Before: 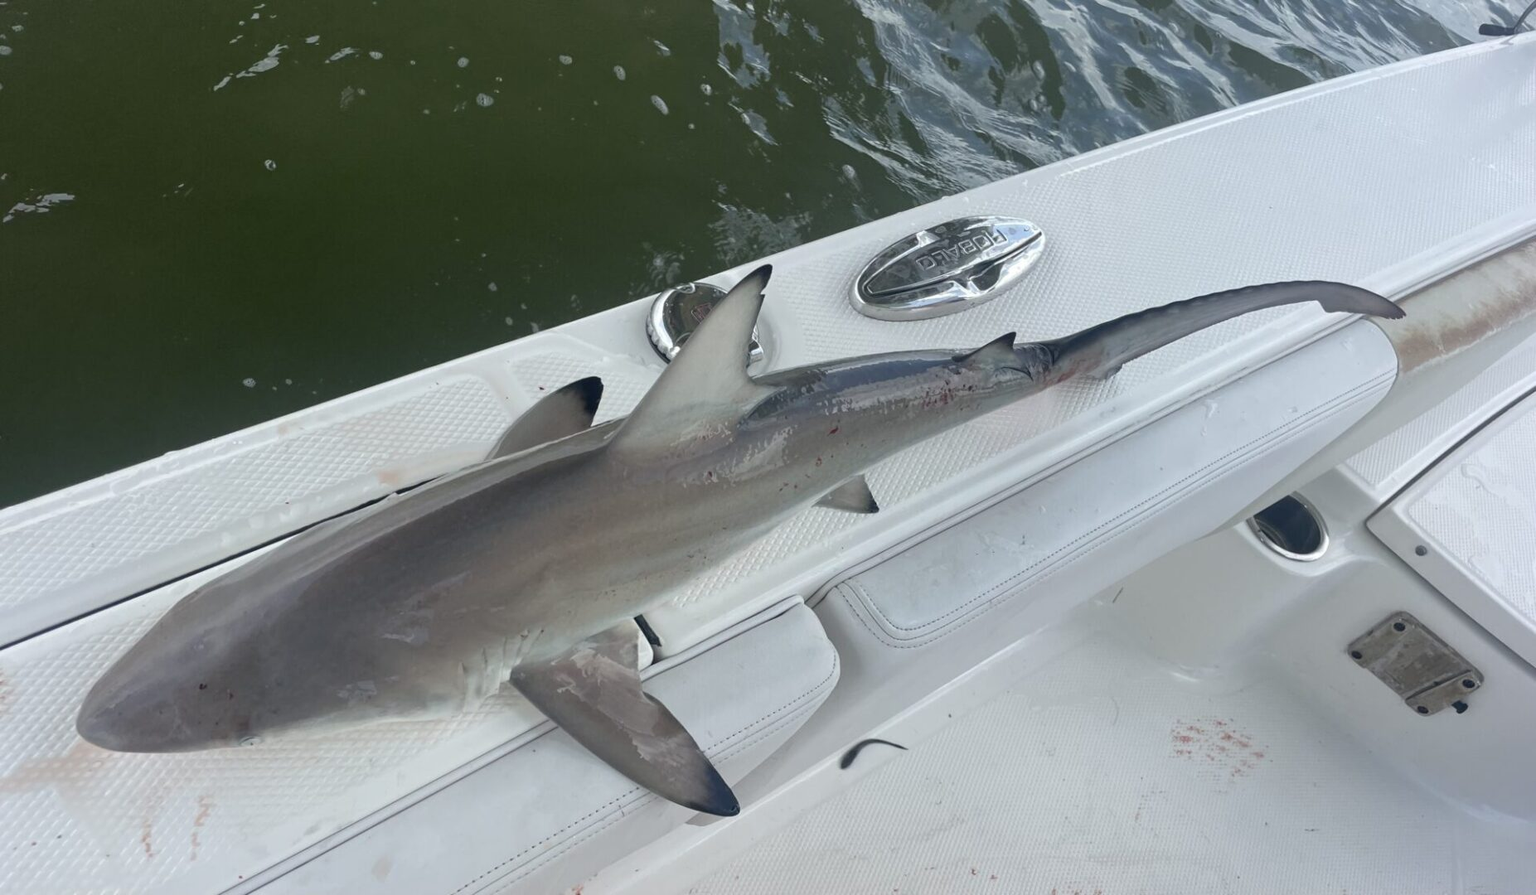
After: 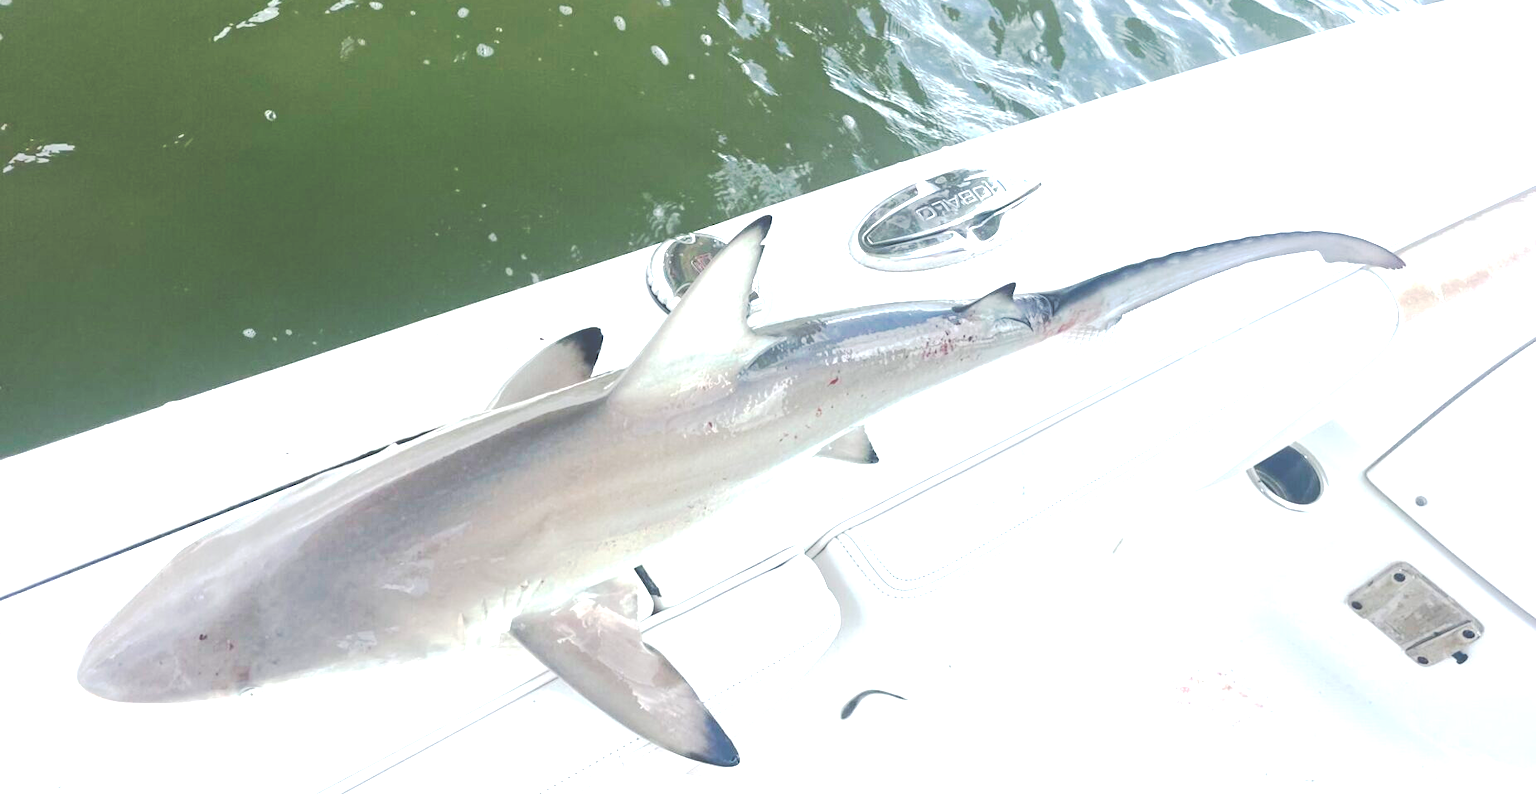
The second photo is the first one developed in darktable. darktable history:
crop and rotate: top 5.609%, bottom 5.609%
exposure: black level correction 0.001, exposure 1.822 EV, compensate exposure bias true, compensate highlight preservation false
tone curve: curves: ch0 [(0, 0) (0.003, 0.299) (0.011, 0.299) (0.025, 0.299) (0.044, 0.299) (0.069, 0.3) (0.1, 0.306) (0.136, 0.316) (0.177, 0.326) (0.224, 0.338) (0.277, 0.366) (0.335, 0.406) (0.399, 0.462) (0.468, 0.533) (0.543, 0.607) (0.623, 0.7) (0.709, 0.775) (0.801, 0.843) (0.898, 0.903) (1, 1)], preserve colors none
